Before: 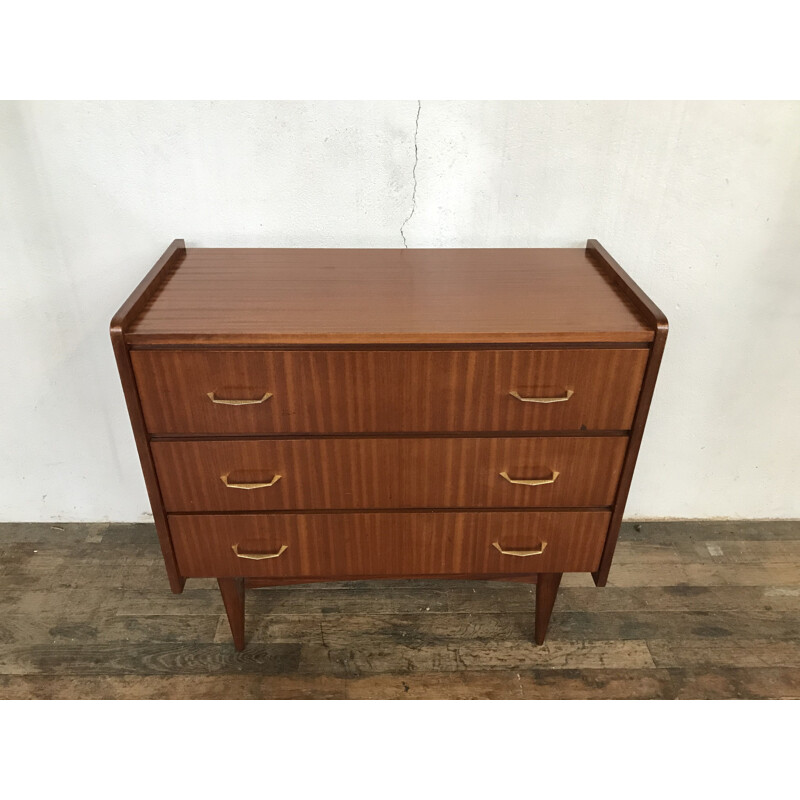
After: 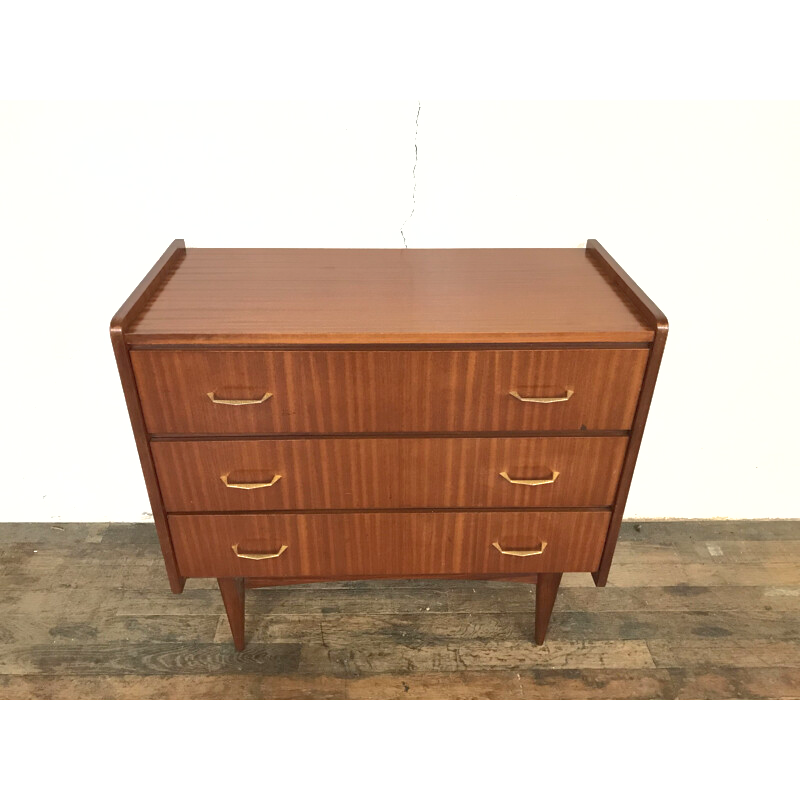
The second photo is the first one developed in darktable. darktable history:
shadows and highlights: on, module defaults
exposure: exposure 0.76 EV, compensate exposure bias true, compensate highlight preservation false
